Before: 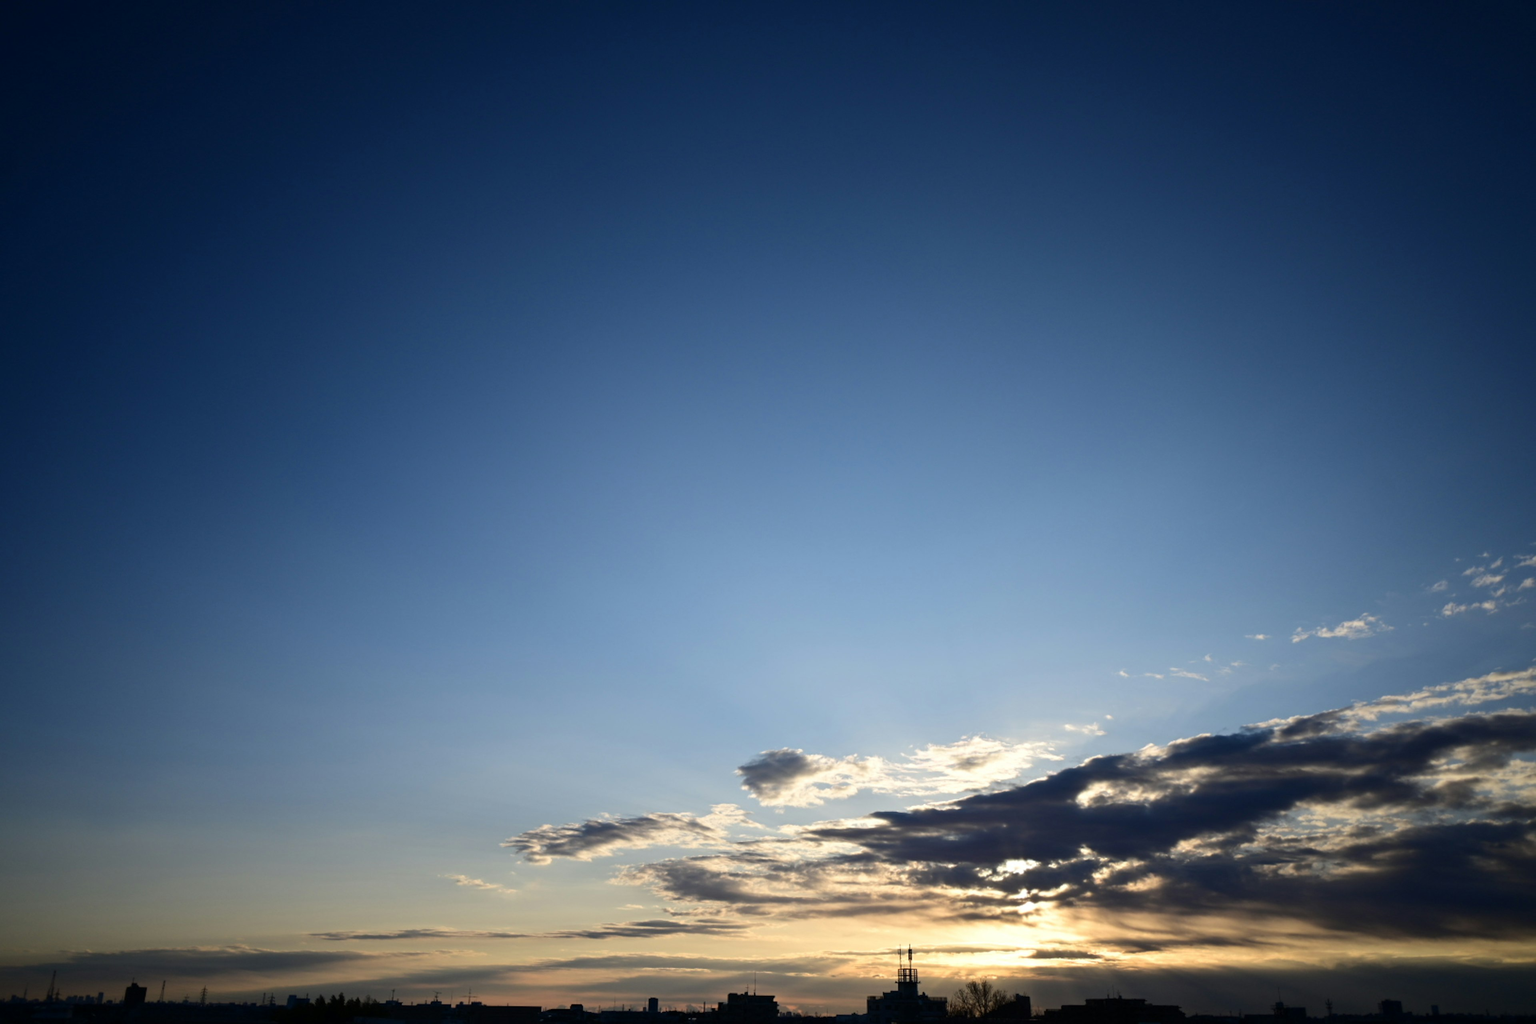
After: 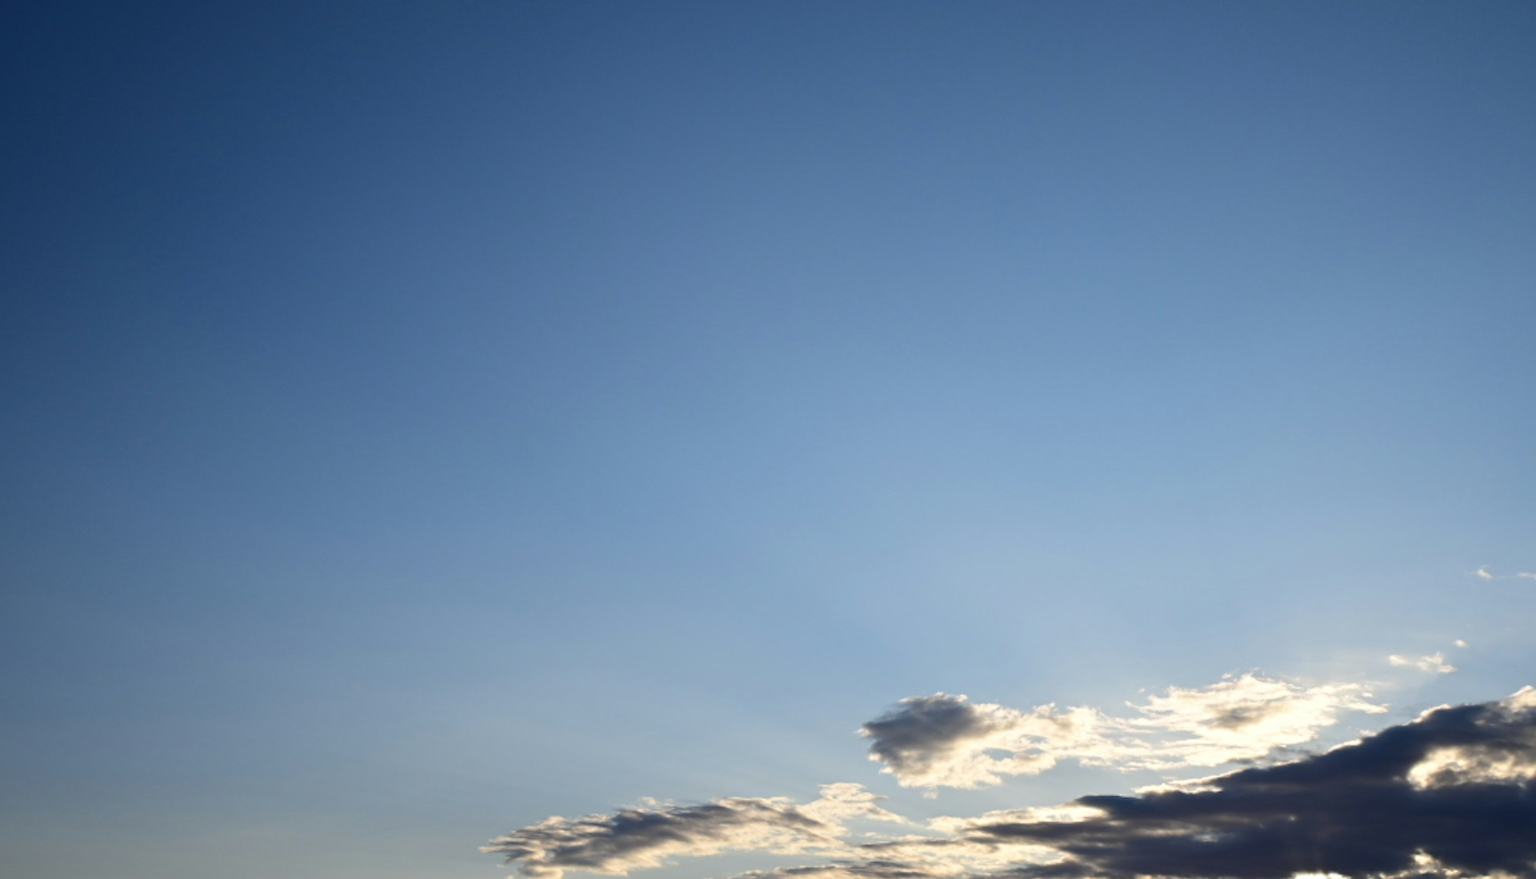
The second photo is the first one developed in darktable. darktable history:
crop: left 13.164%, top 31.024%, right 24.72%, bottom 15.636%
